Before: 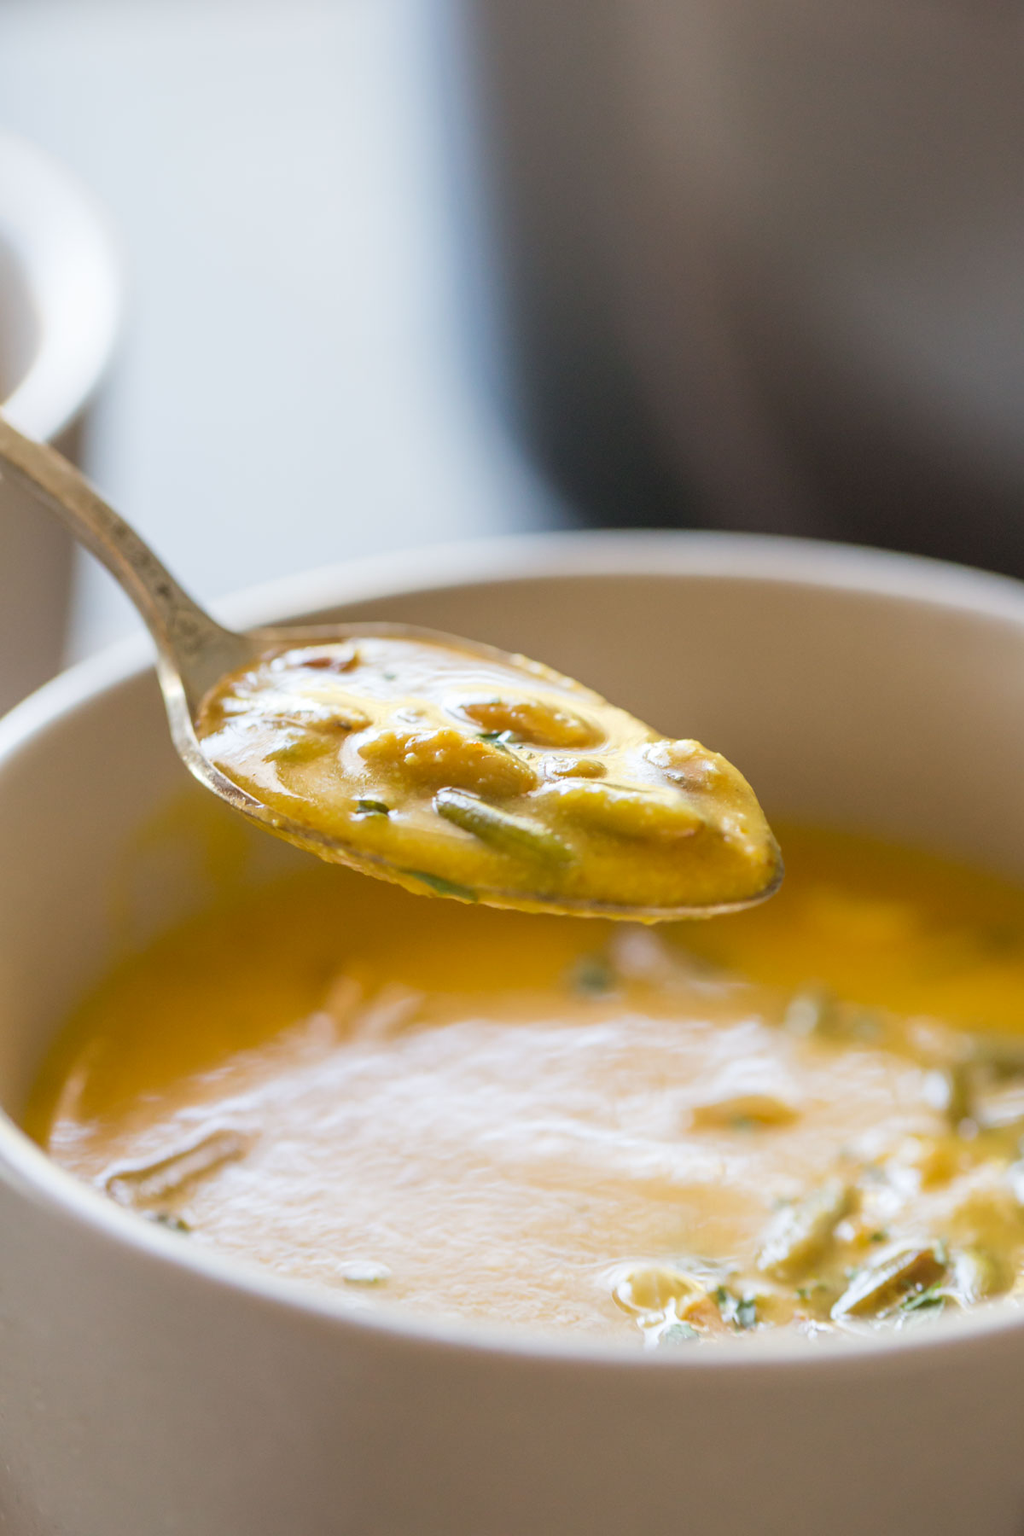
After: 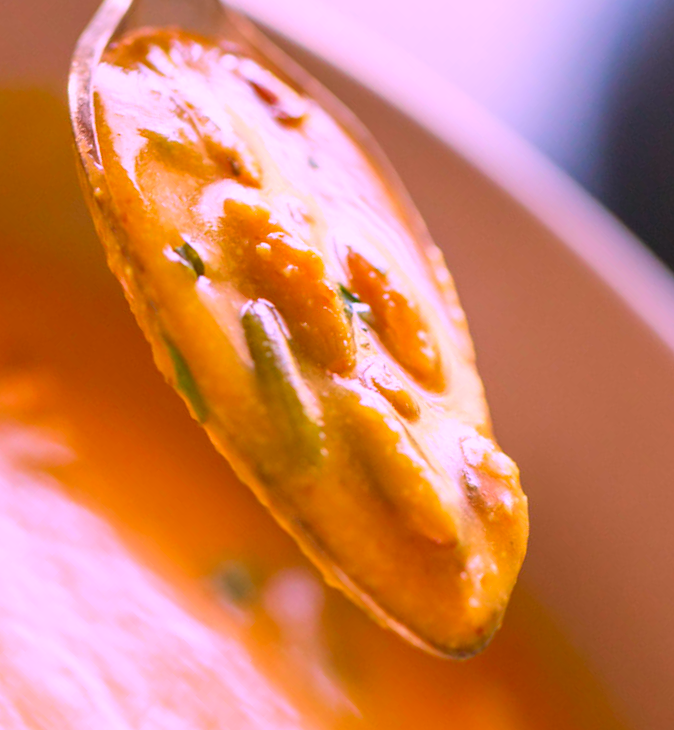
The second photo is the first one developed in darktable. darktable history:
color correction: highlights a* 19.5, highlights b* -11.24, saturation 1.65
crop and rotate: angle -44.32°, top 16.735%, right 0.875%, bottom 11.669%
